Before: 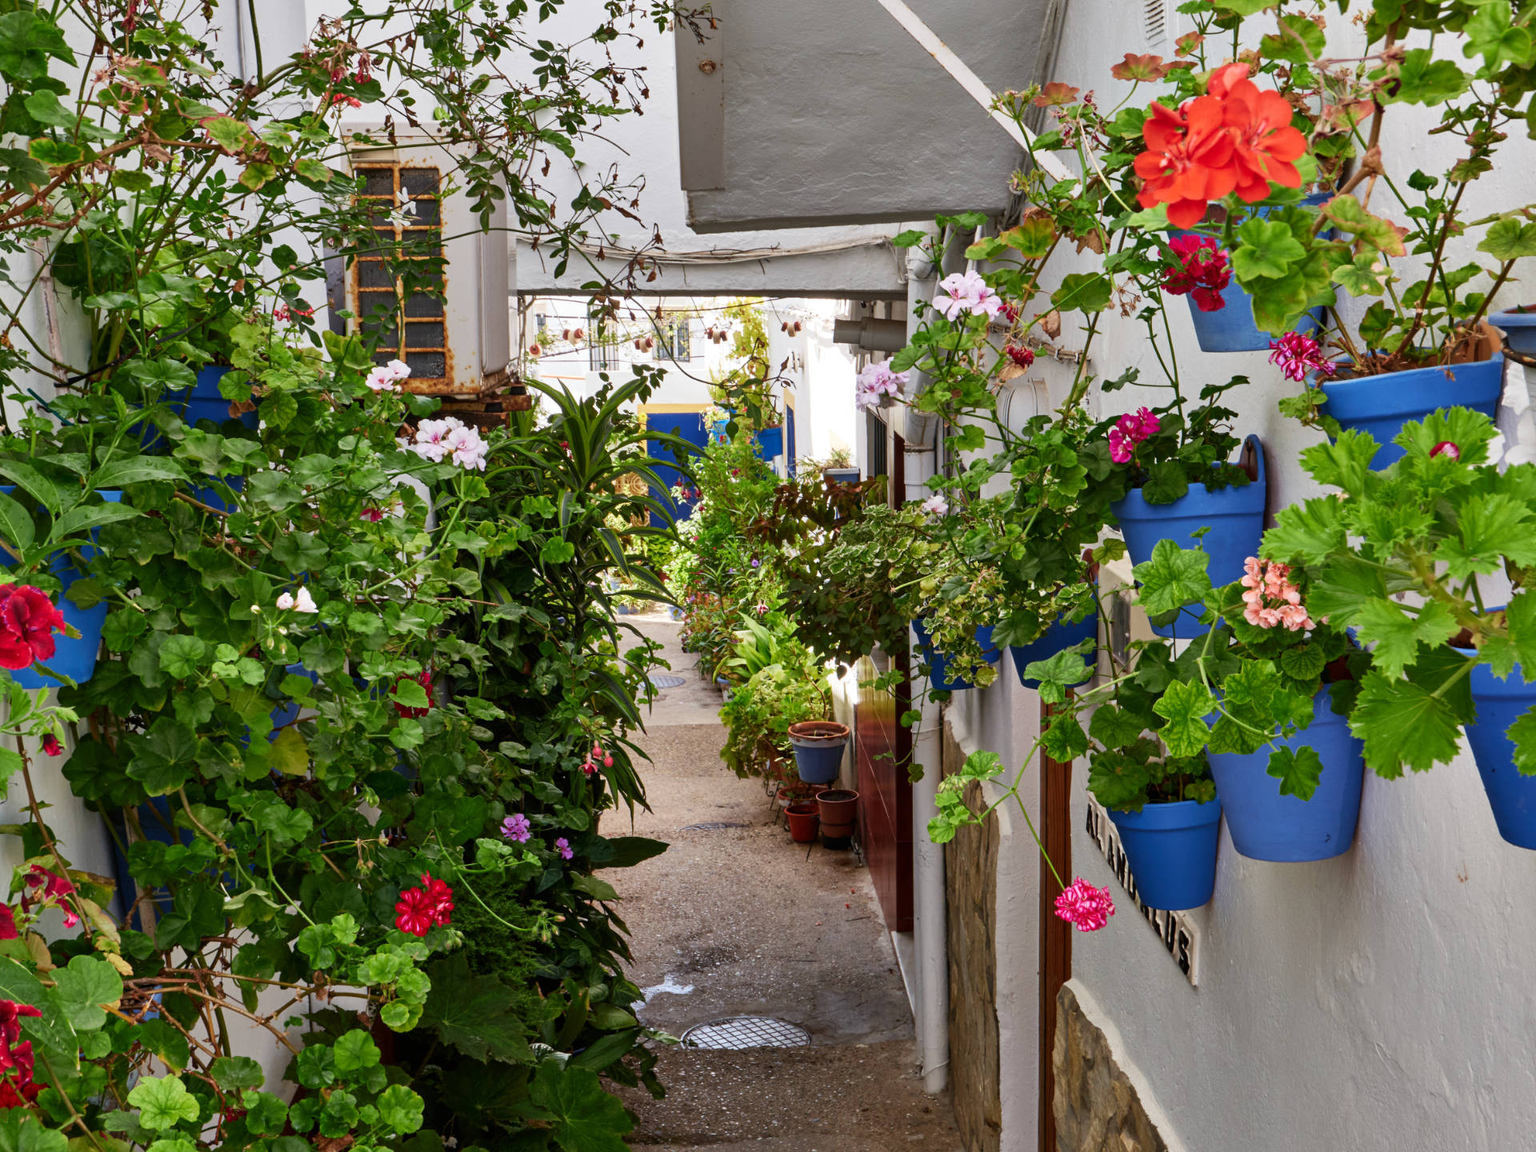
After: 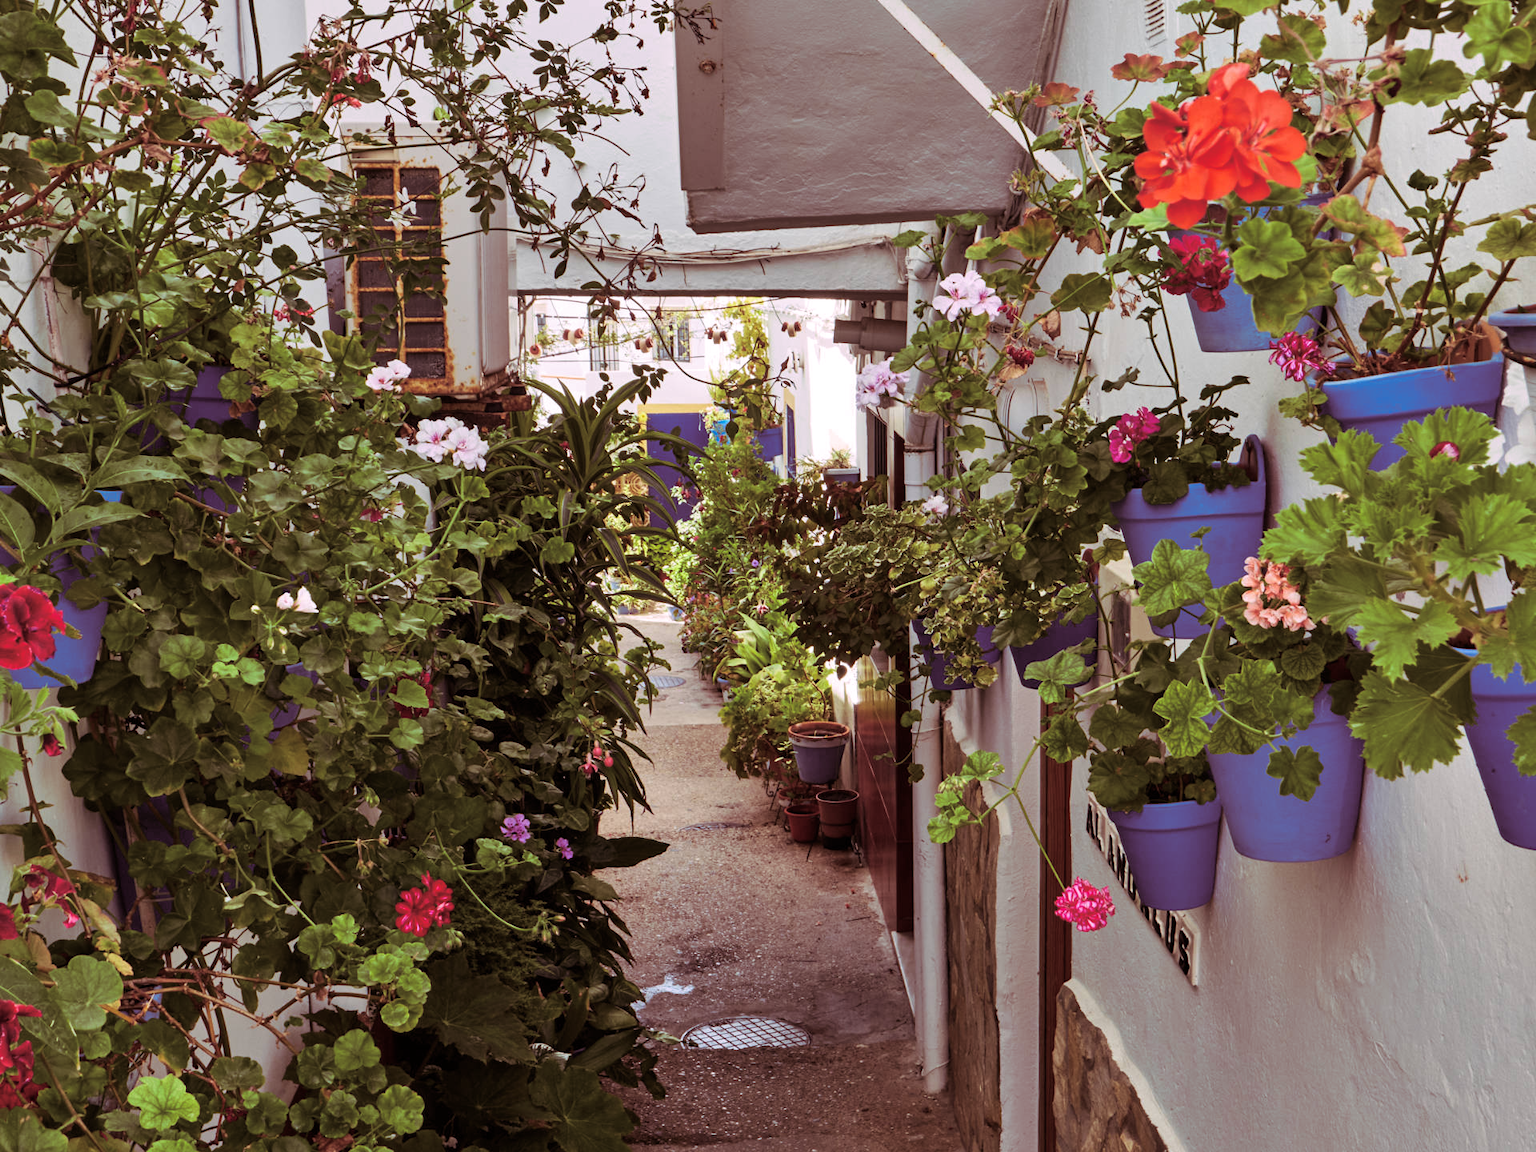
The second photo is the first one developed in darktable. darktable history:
split-toning: highlights › hue 298.8°, highlights › saturation 0.73, compress 41.76%
